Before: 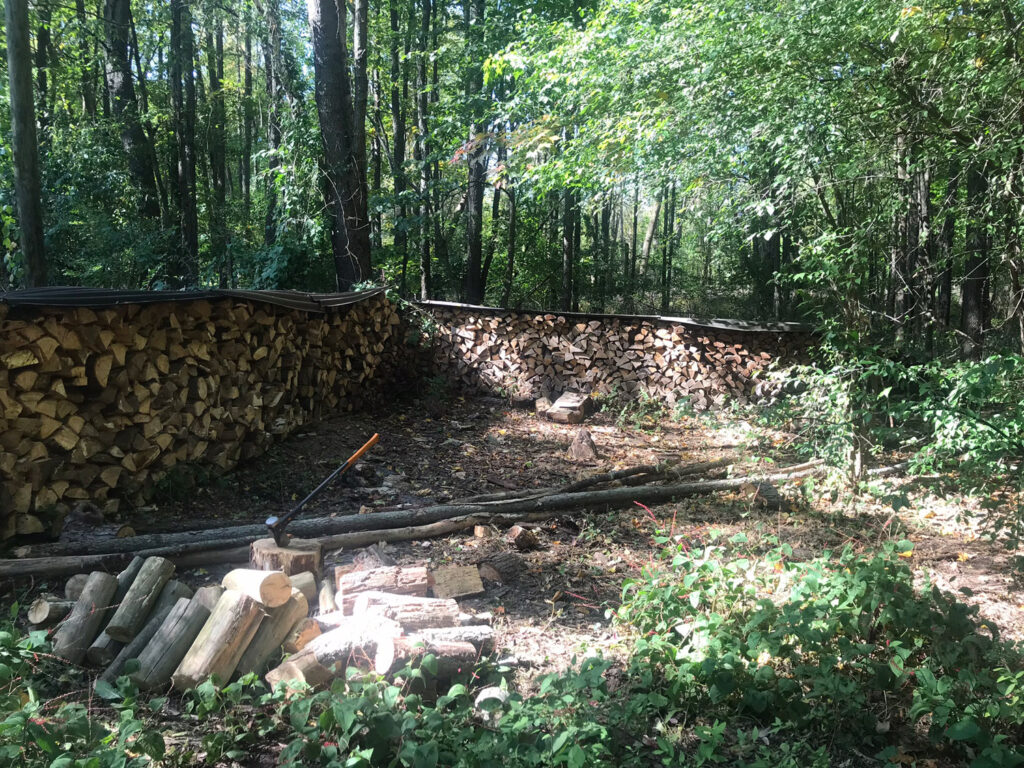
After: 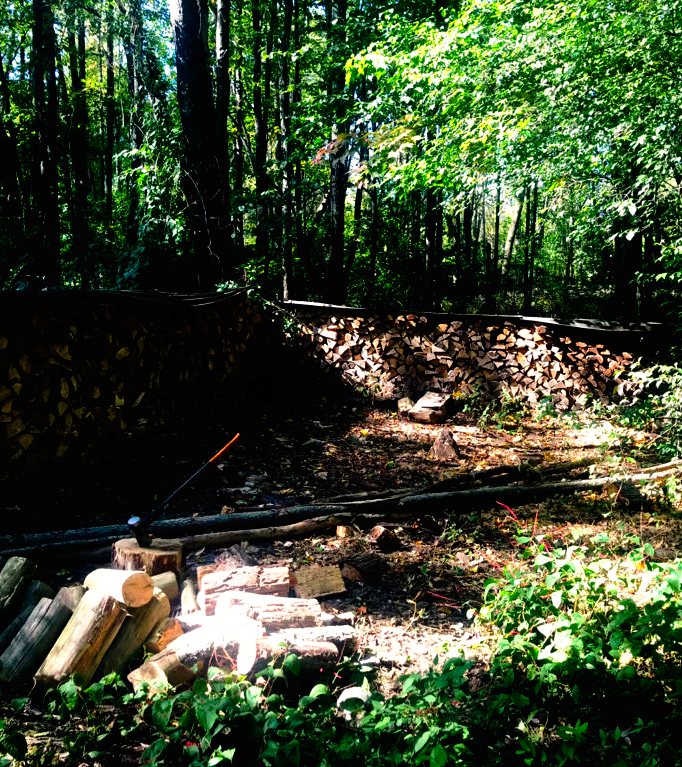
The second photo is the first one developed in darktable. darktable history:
shadows and highlights: shadows 19.13, highlights -83.41, soften with gaussian
crop and rotate: left 13.537%, right 19.796%
tone curve: curves: ch0 [(0, 0) (0.003, 0.008) (0.011, 0.008) (0.025, 0.008) (0.044, 0.008) (0.069, 0.006) (0.1, 0.006) (0.136, 0.006) (0.177, 0.008) (0.224, 0.012) (0.277, 0.026) (0.335, 0.083) (0.399, 0.165) (0.468, 0.292) (0.543, 0.416) (0.623, 0.535) (0.709, 0.692) (0.801, 0.853) (0.898, 0.981) (1, 1)], preserve colors none
color balance rgb: shadows lift › chroma 1%, shadows lift › hue 240.84°, highlights gain › chroma 2%, highlights gain › hue 73.2°, global offset › luminance -0.5%, perceptual saturation grading › global saturation 20%, perceptual saturation grading › highlights -25%, perceptual saturation grading › shadows 50%, global vibrance 15%
